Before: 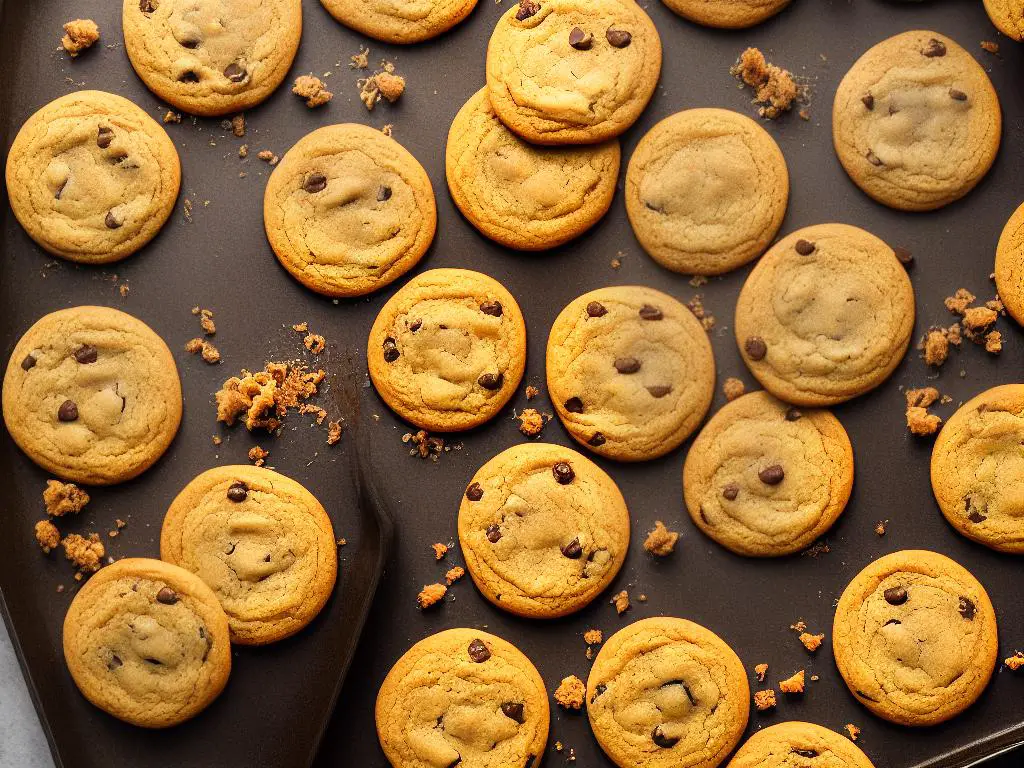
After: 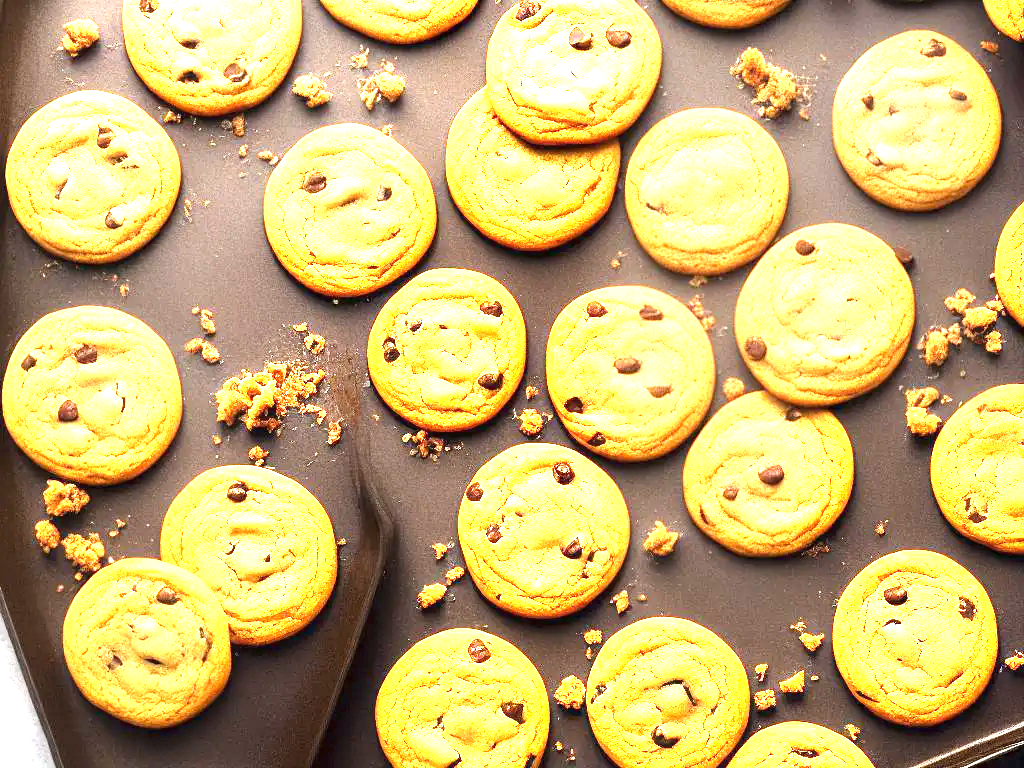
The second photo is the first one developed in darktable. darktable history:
exposure: black level correction 0, exposure 2.149 EV, compensate highlight preservation false
